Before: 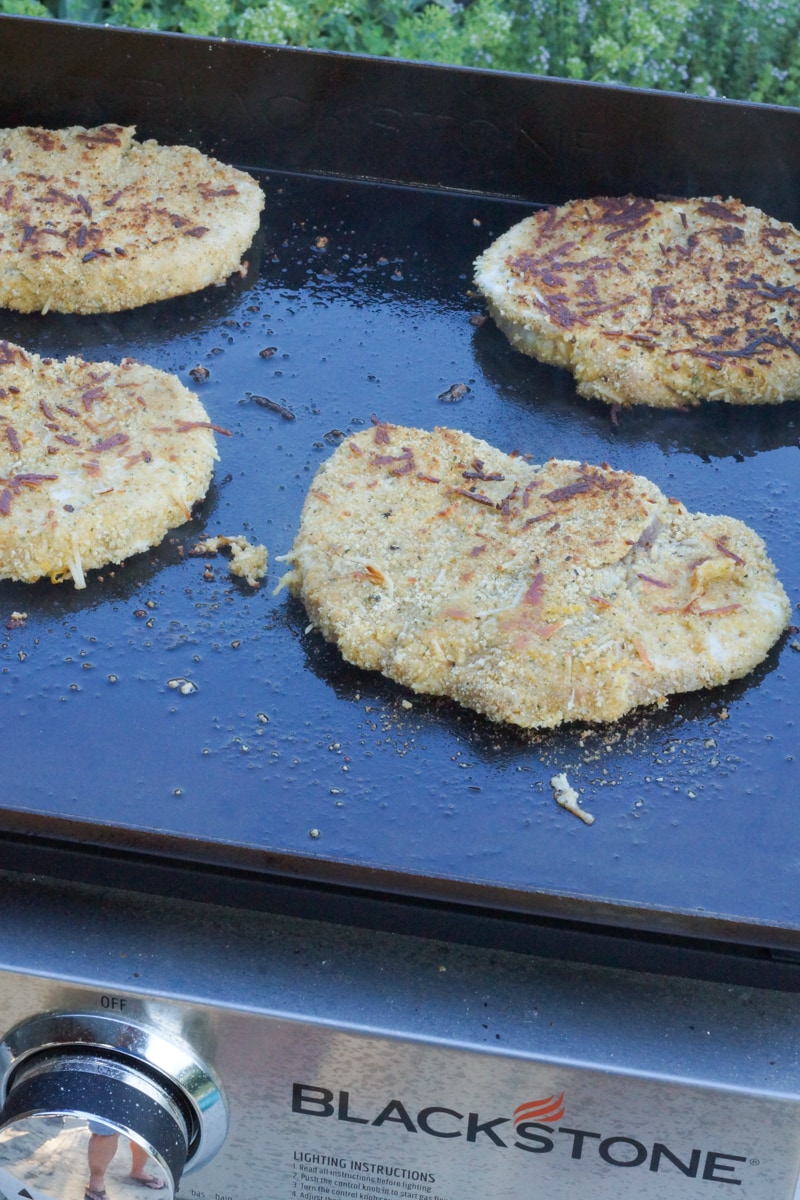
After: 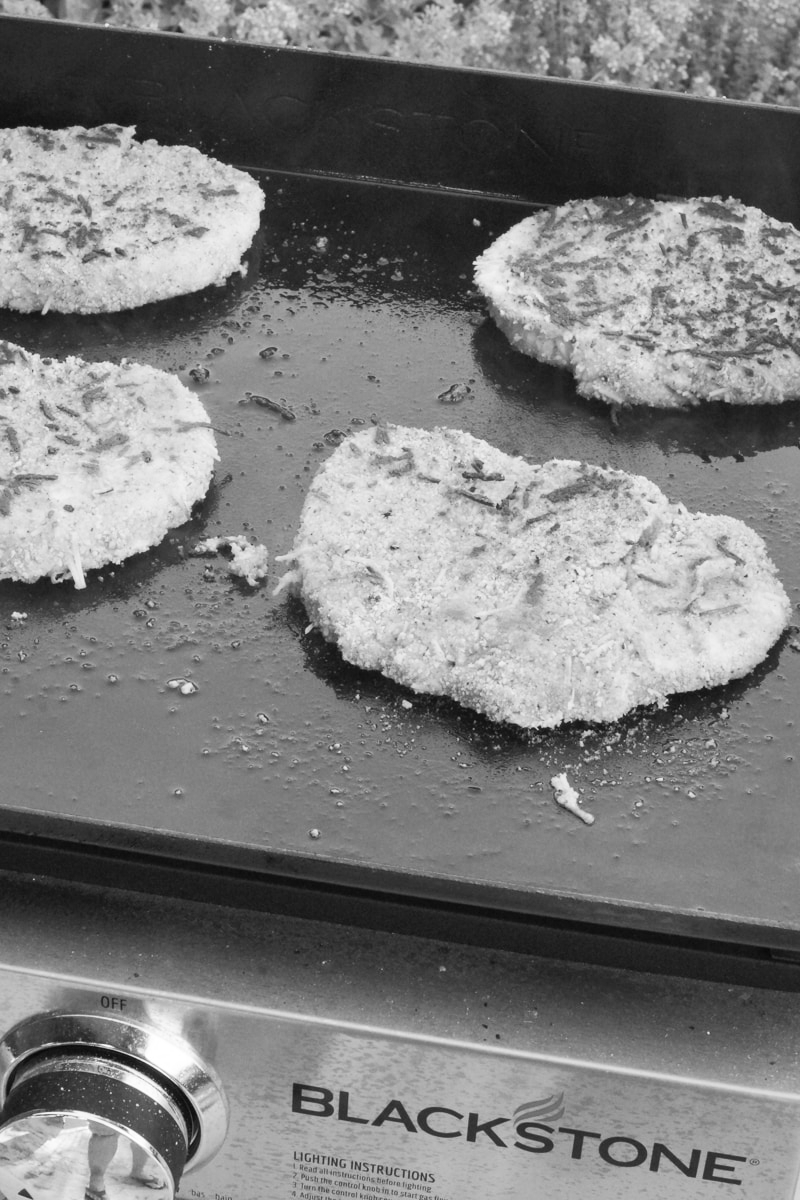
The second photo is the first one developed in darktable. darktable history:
color correction: highlights a* -0.95, highlights b* 4.5, shadows a* 3.55
monochrome: on, module defaults
shadows and highlights: soften with gaussian
contrast brightness saturation: contrast 0.2, brightness 0.16, saturation 0.22
